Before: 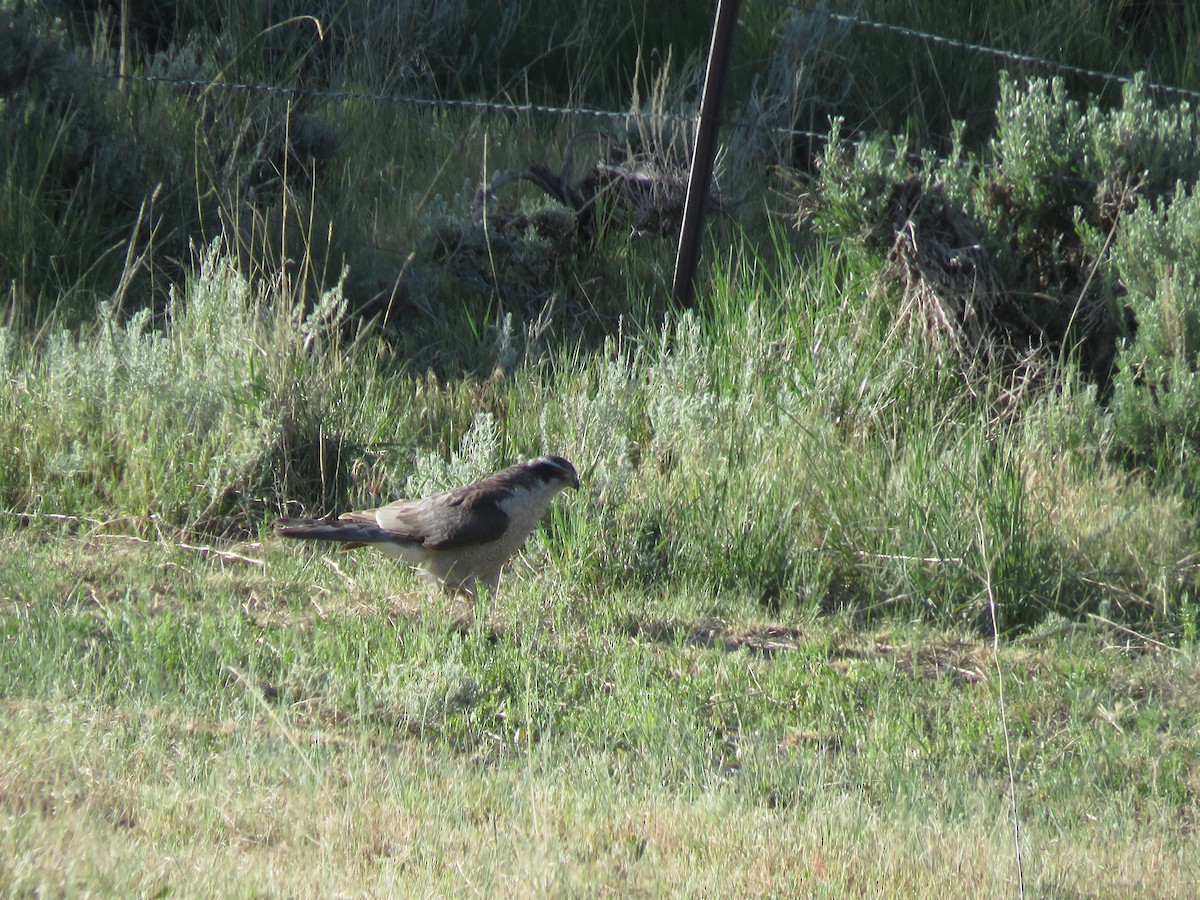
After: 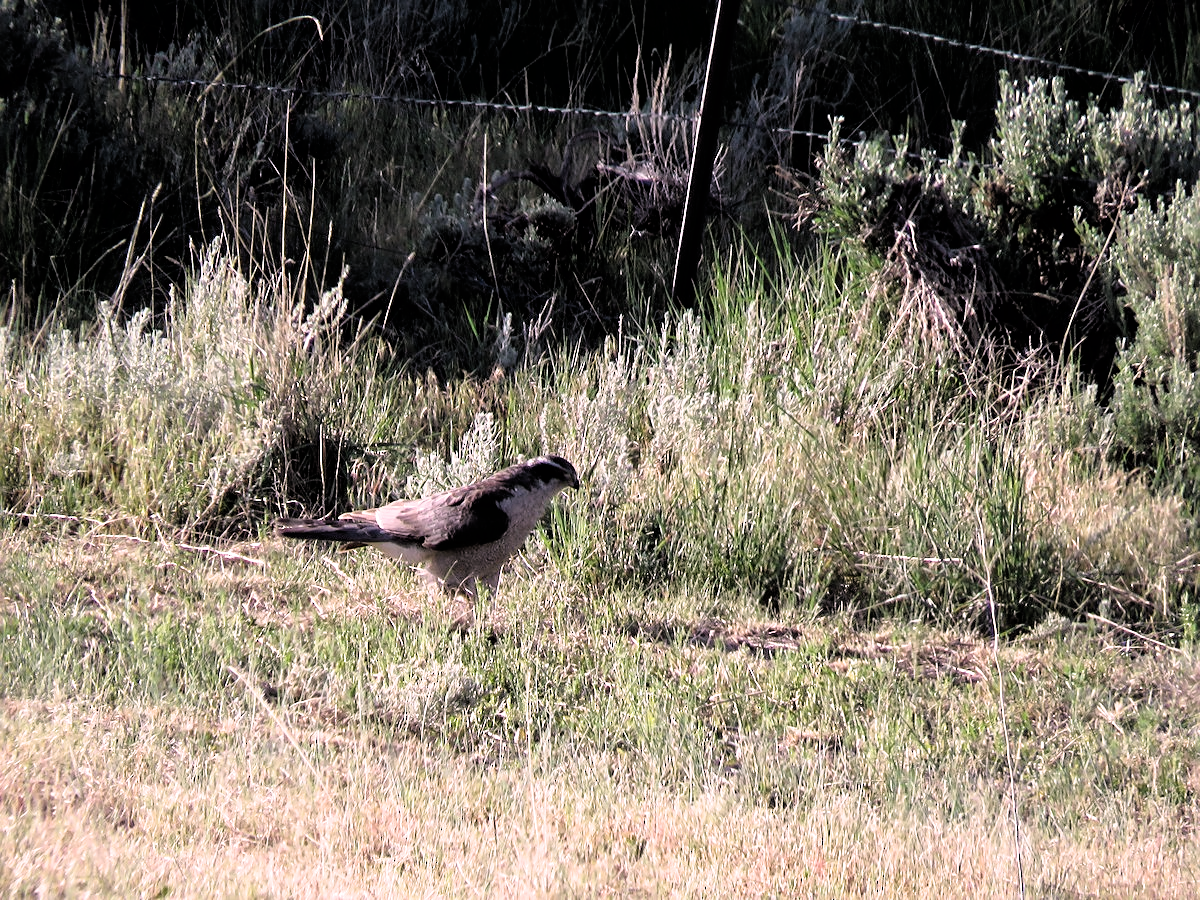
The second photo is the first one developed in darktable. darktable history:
white balance: red 1.188, blue 1.11
filmic rgb: black relative exposure -3.64 EV, white relative exposure 2.44 EV, hardness 3.29
sharpen: on, module defaults
